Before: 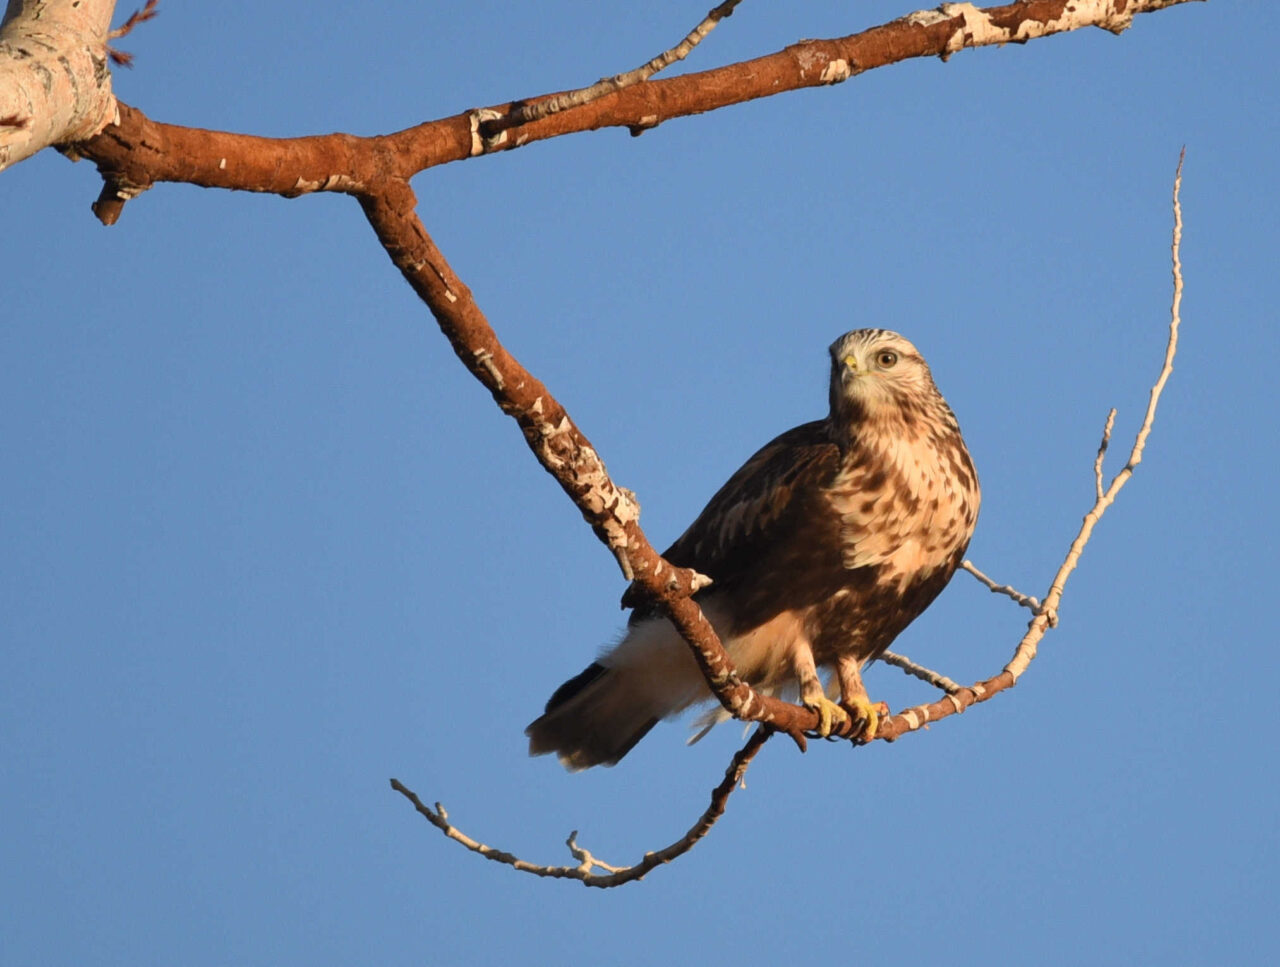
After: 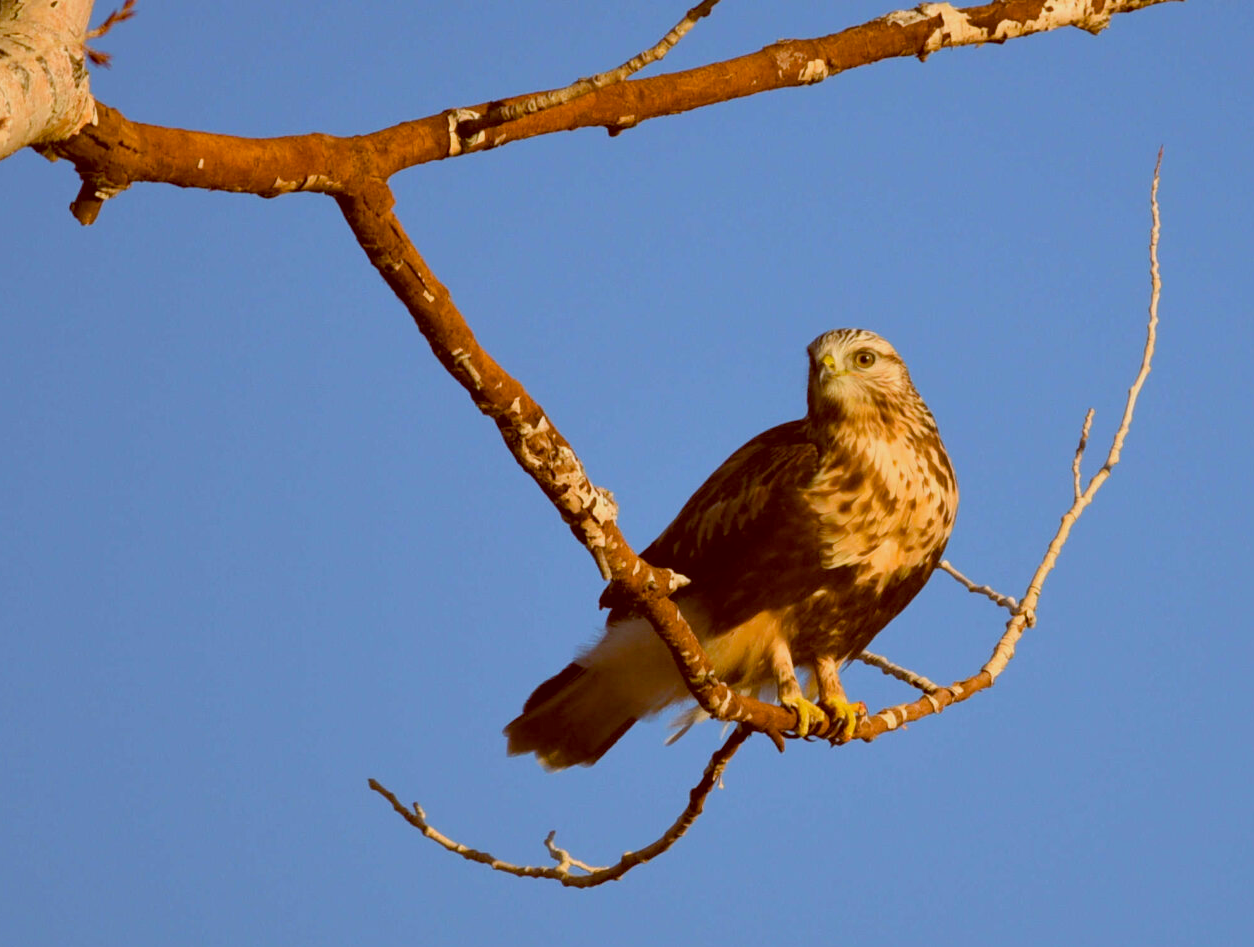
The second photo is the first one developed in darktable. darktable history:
exposure: exposure -0.242 EV, compensate highlight preservation false
color balance rgb: perceptual saturation grading › global saturation 25%, global vibrance 20%
color balance: lift [1, 1.011, 0.999, 0.989], gamma [1.109, 1.045, 1.039, 0.955], gain [0.917, 0.936, 0.952, 1.064], contrast 2.32%, contrast fulcrum 19%, output saturation 101%
crop: left 1.743%, right 0.268%, bottom 2.011%
